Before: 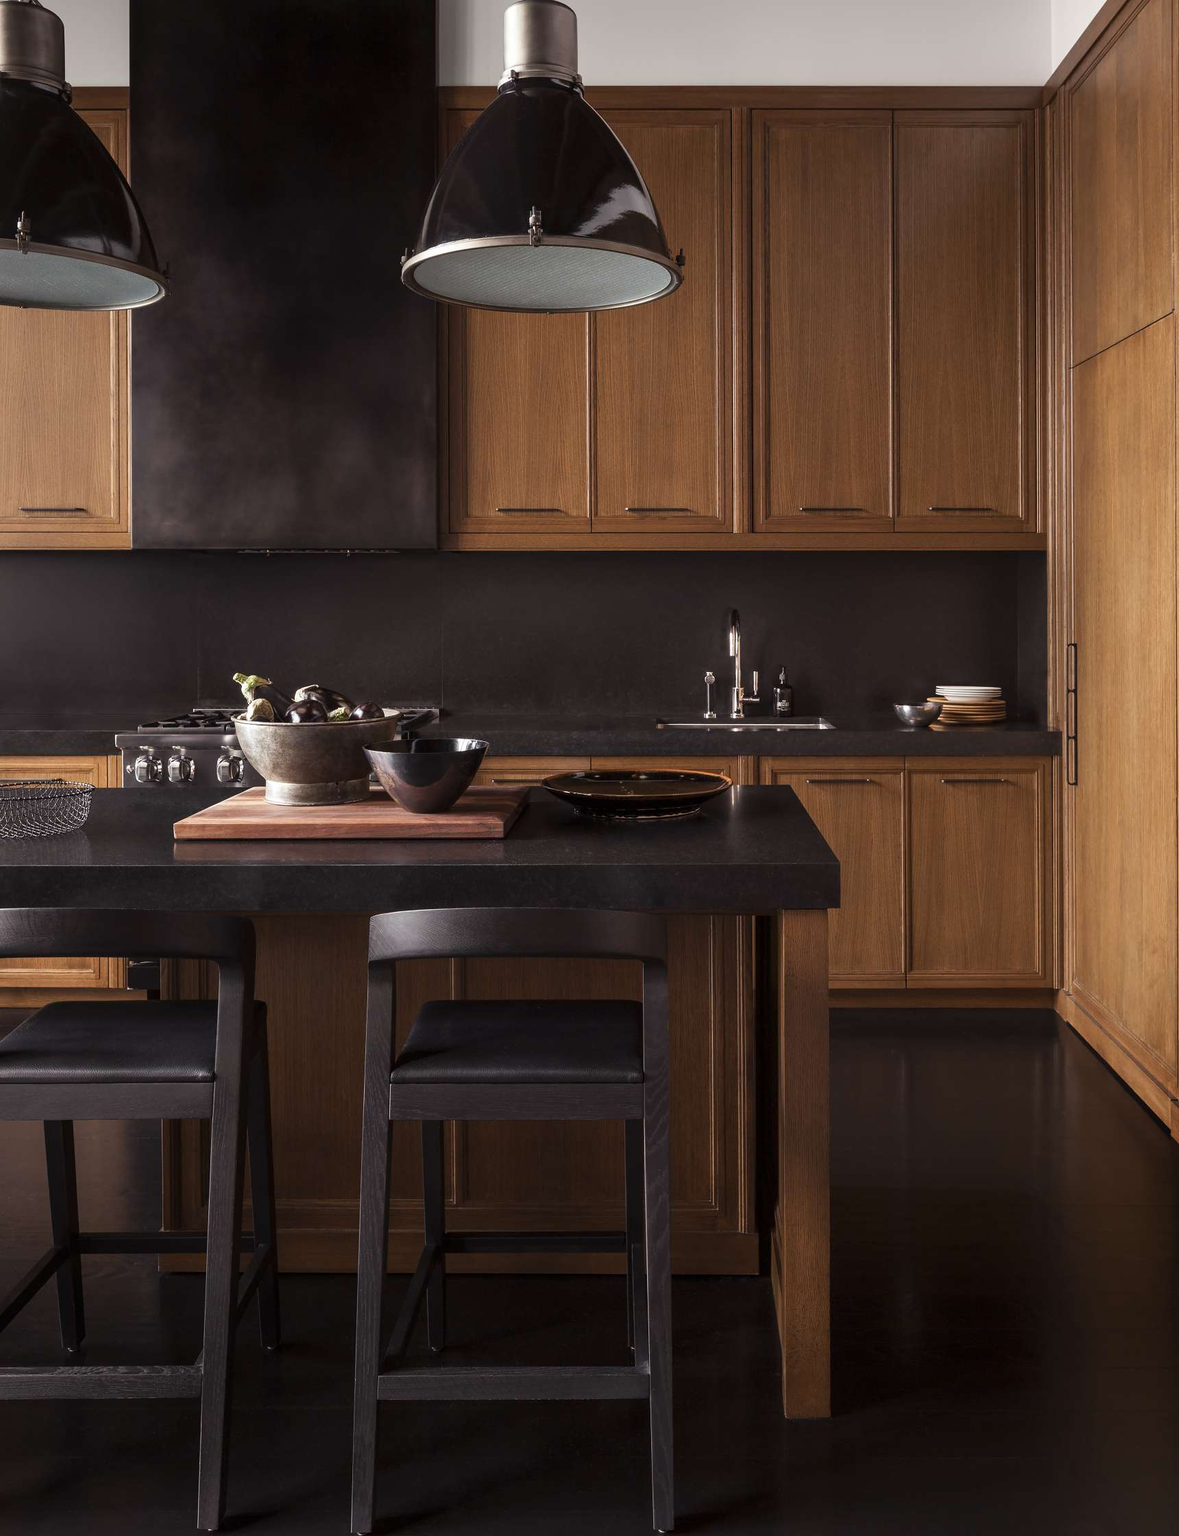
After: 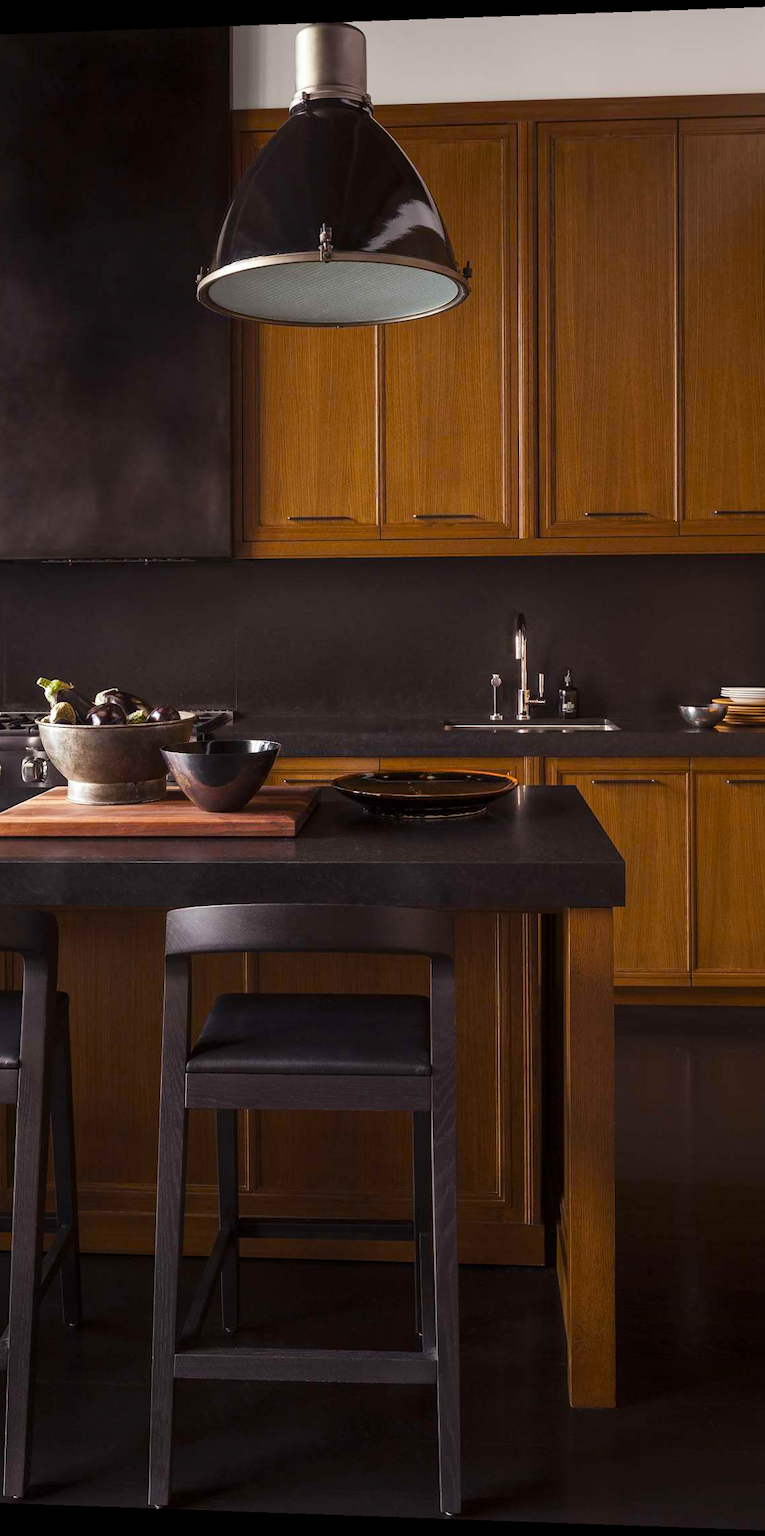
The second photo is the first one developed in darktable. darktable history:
color balance rgb: linear chroma grading › global chroma 15%, perceptual saturation grading › global saturation 30%
crop and rotate: left 15.754%, right 17.579%
rotate and perspective: lens shift (horizontal) -0.055, automatic cropping off
